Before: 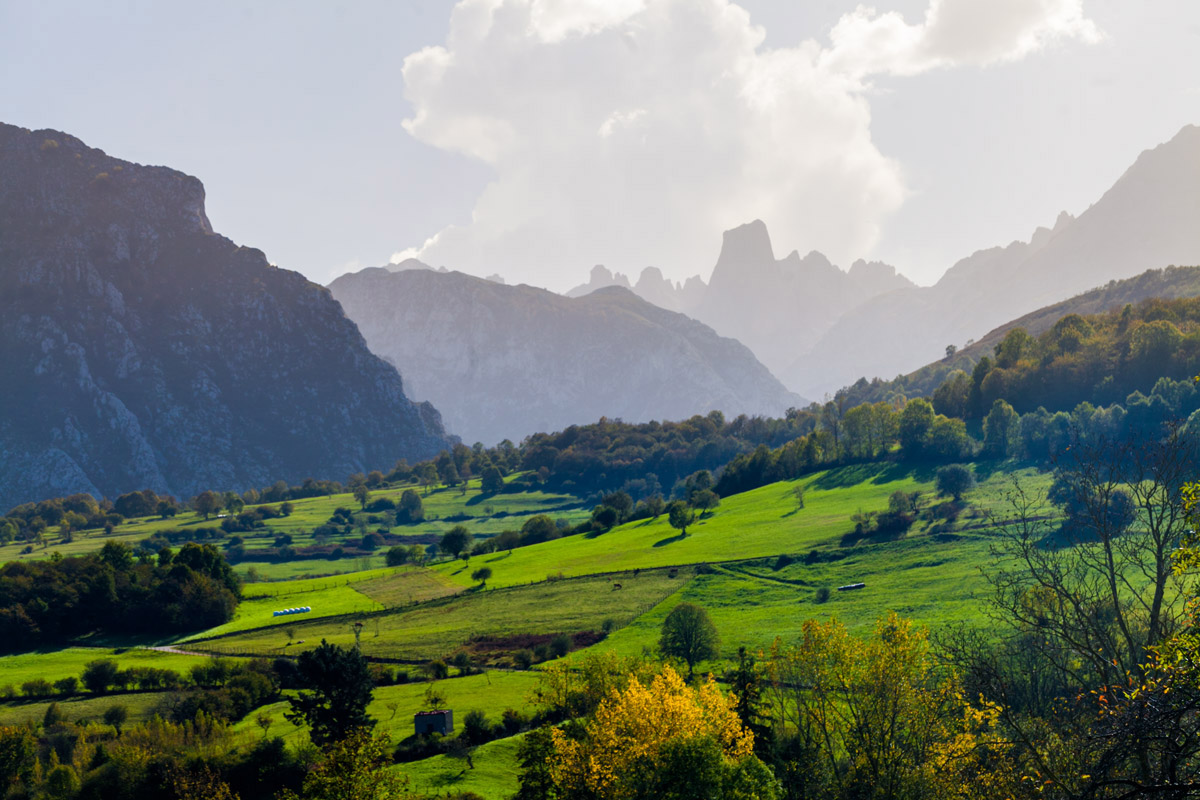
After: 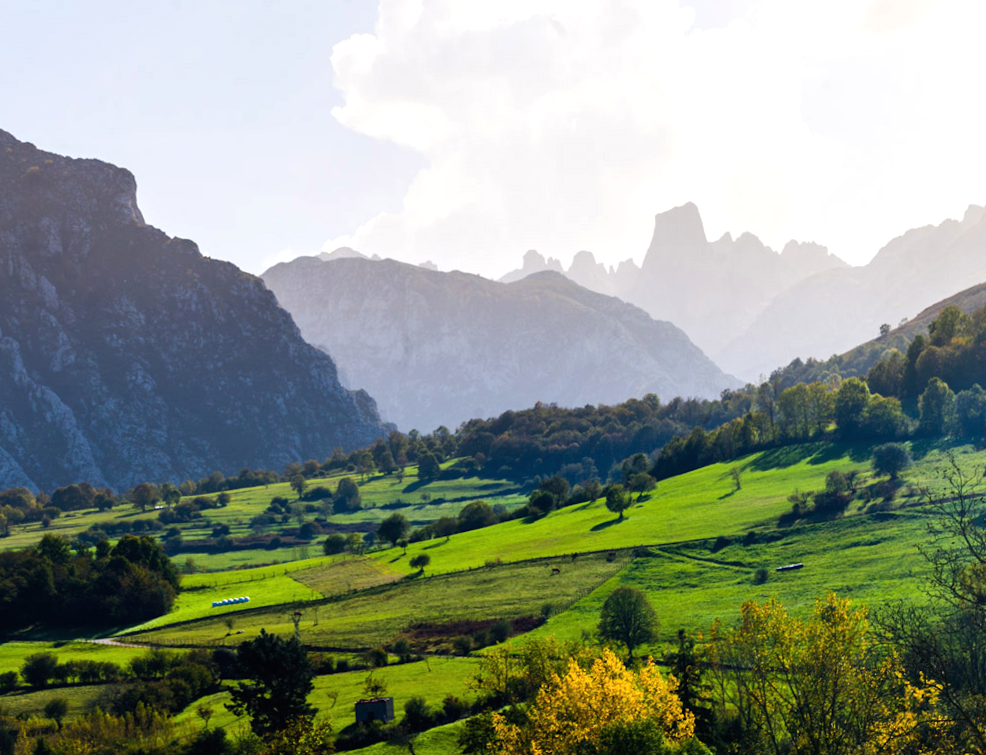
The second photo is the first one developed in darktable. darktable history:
exposure: black level correction -0.001, exposure 0.08 EV, compensate highlight preservation false
crop and rotate: angle 1°, left 4.281%, top 0.642%, right 11.383%, bottom 2.486%
tone equalizer: -8 EV -0.417 EV, -7 EV -0.389 EV, -6 EV -0.333 EV, -5 EV -0.222 EV, -3 EV 0.222 EV, -2 EV 0.333 EV, -1 EV 0.389 EV, +0 EV 0.417 EV, edges refinement/feathering 500, mask exposure compensation -1.57 EV, preserve details no
